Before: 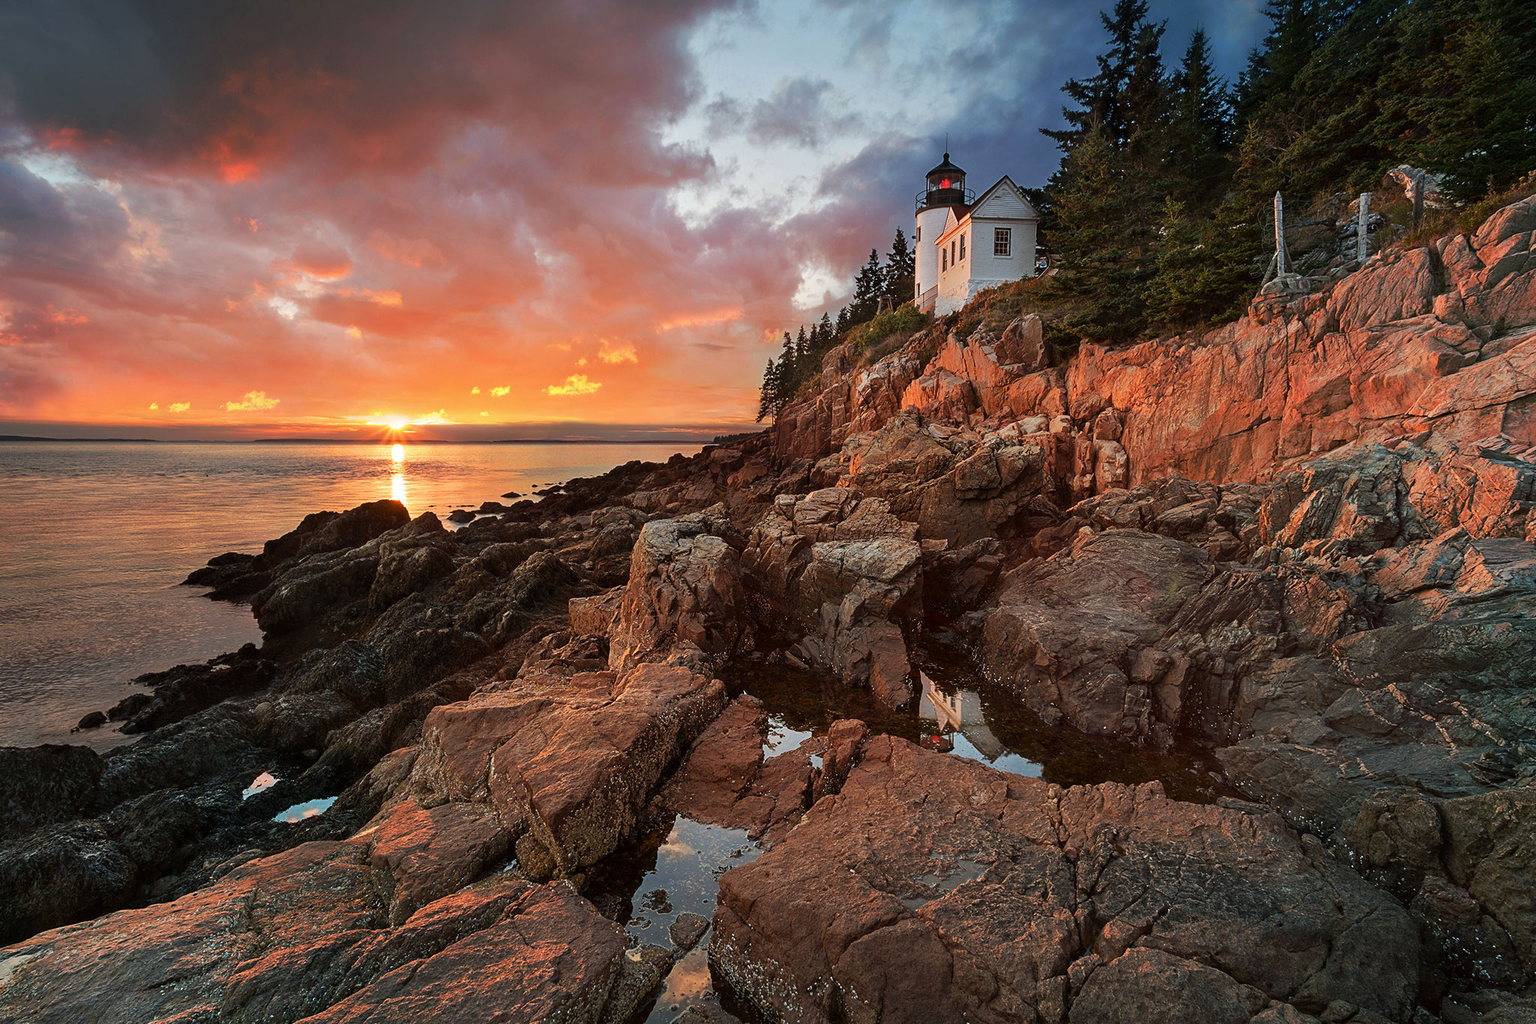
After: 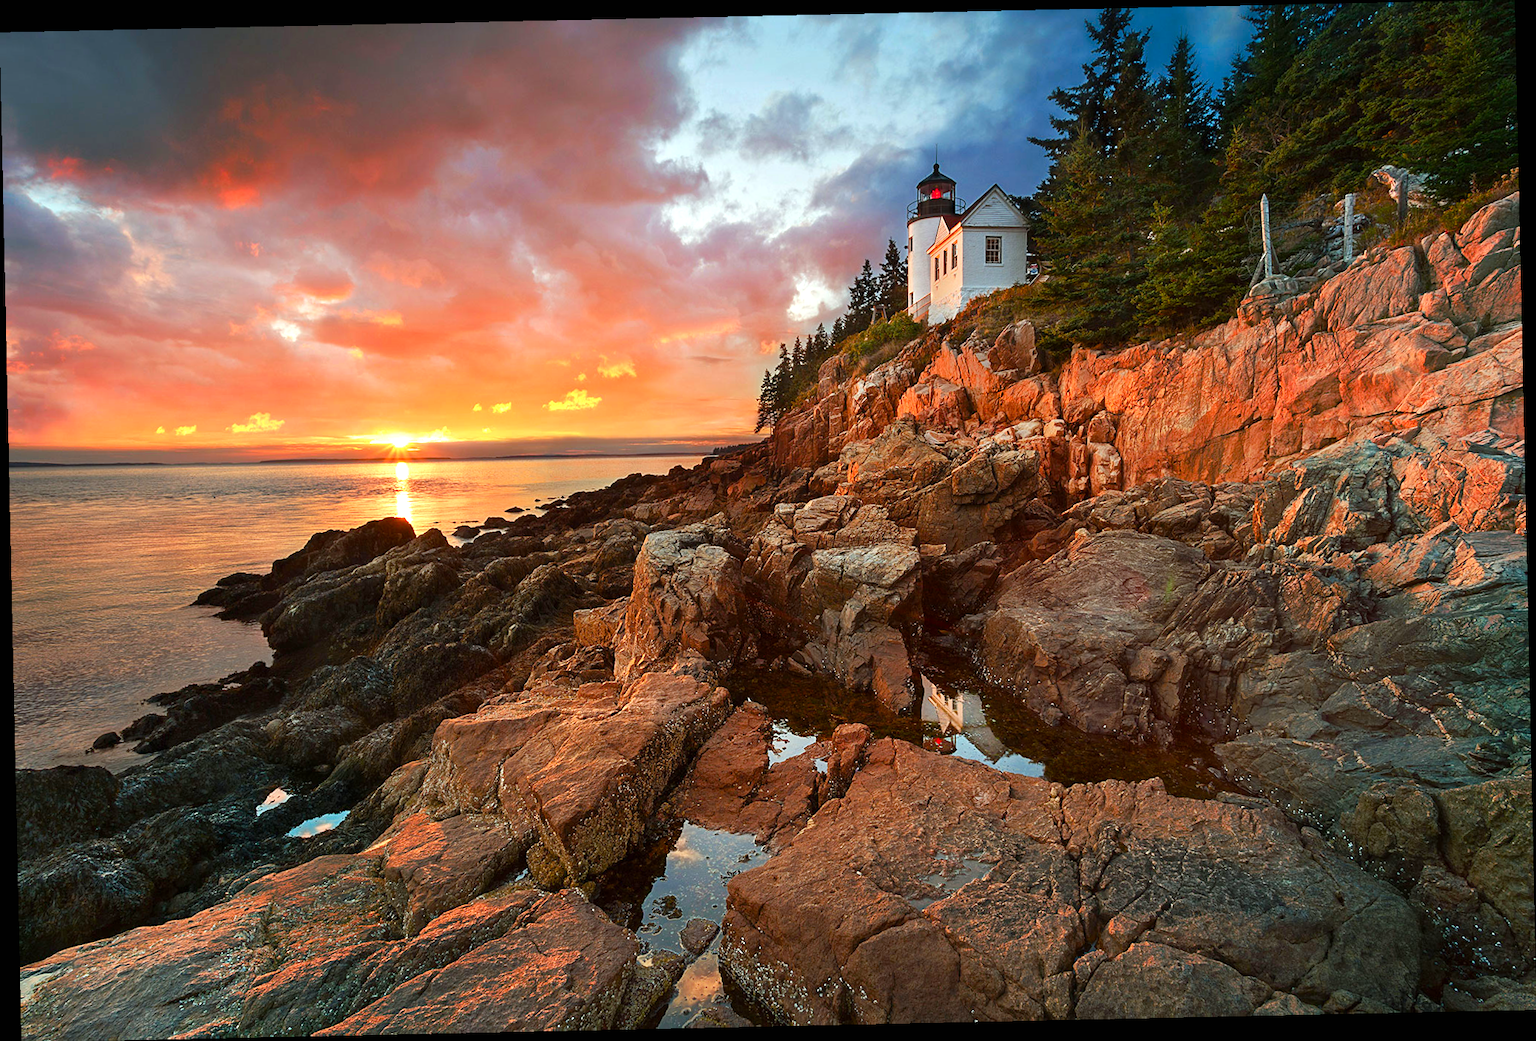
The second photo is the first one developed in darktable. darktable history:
contrast brightness saturation: saturation 0.13
exposure: black level correction 0, exposure 0.5 EV, compensate exposure bias true, compensate highlight preservation false
color calibration: illuminant Planckian (black body), x 0.351, y 0.352, temperature 4794.27 K
color balance rgb: perceptual saturation grading › global saturation 20%, perceptual saturation grading › highlights -25%, perceptual saturation grading › shadows 25%
rotate and perspective: rotation -1.24°, automatic cropping off
